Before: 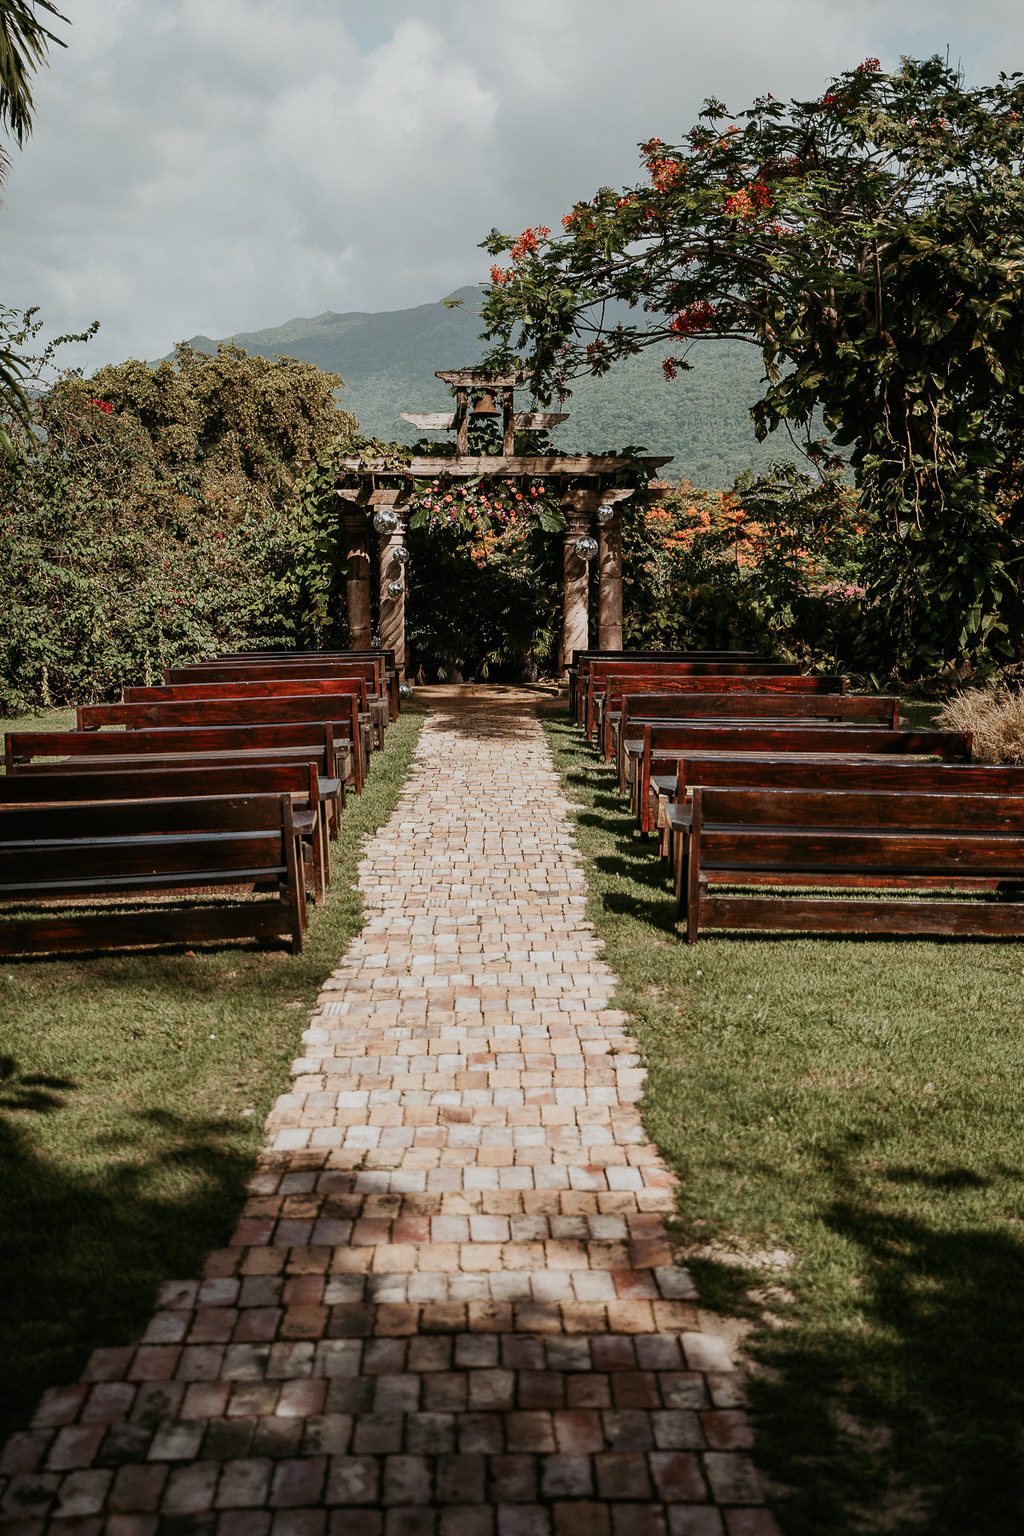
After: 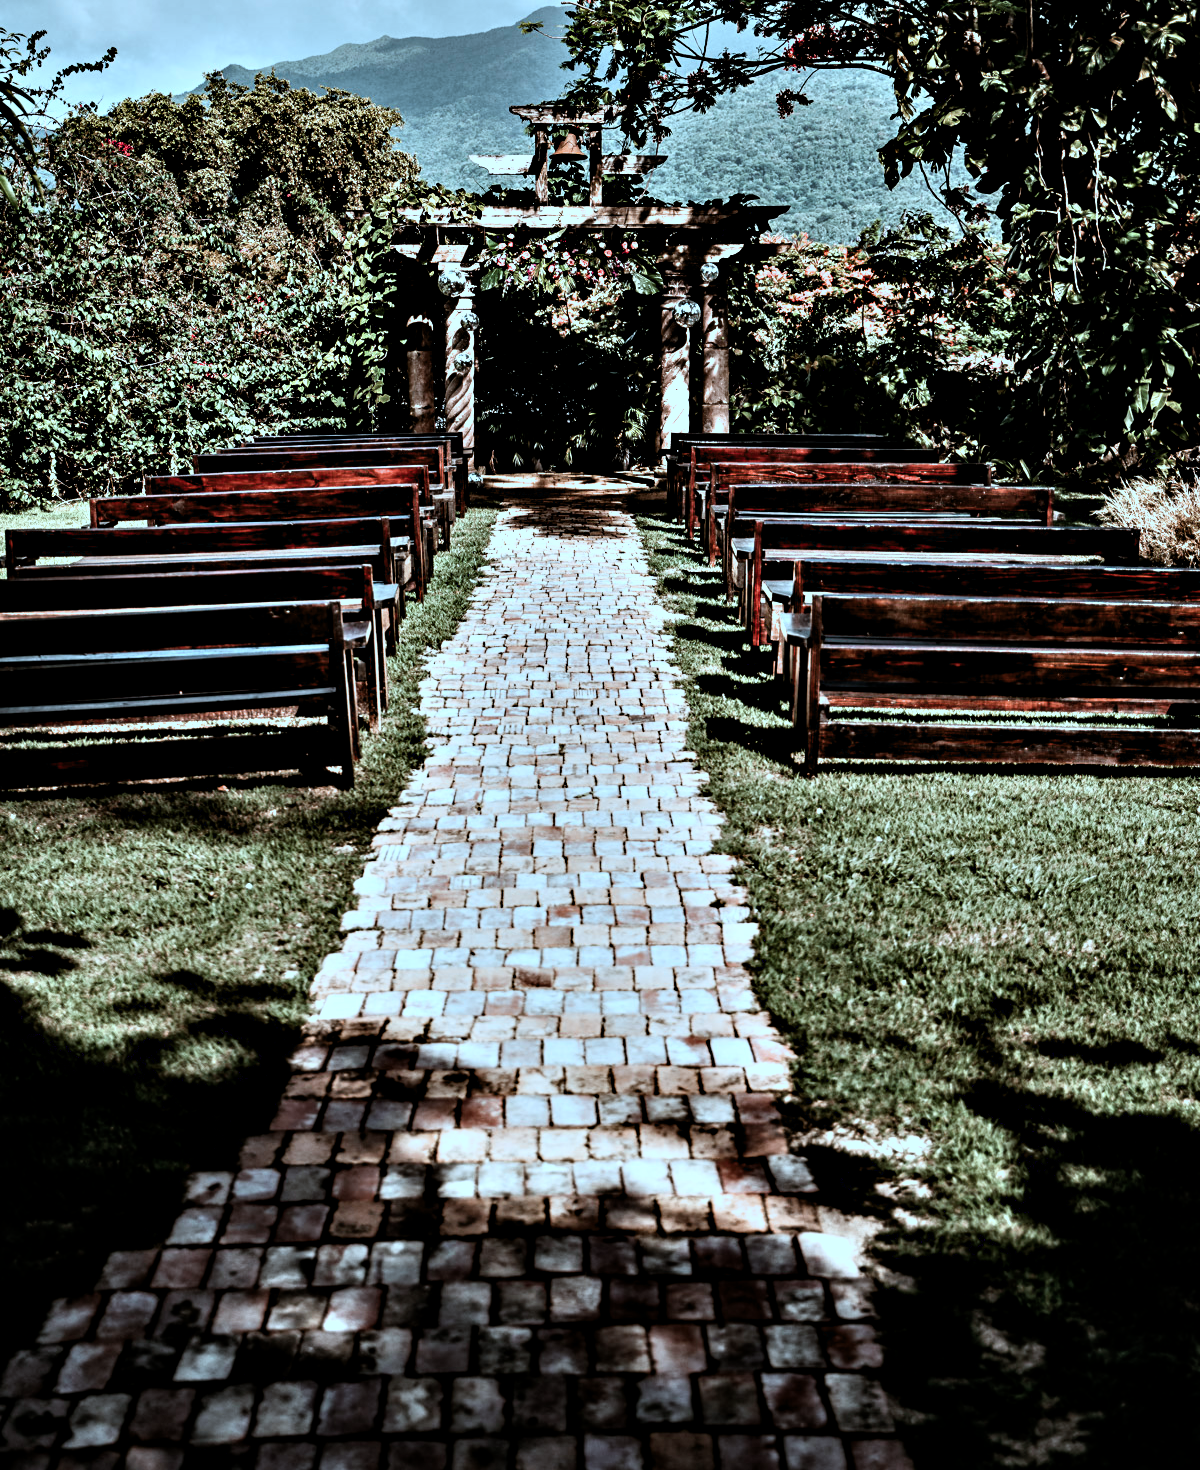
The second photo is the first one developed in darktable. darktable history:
filmic rgb: middle gray luminance 21.64%, black relative exposure -14.09 EV, white relative exposure 2.97 EV, threshold 3.05 EV, structure ↔ texture 100%, target black luminance 0%, hardness 8.76, latitude 60.35%, contrast 1.213, highlights saturation mix 5.23%, shadows ↔ highlights balance 40.98%, color science v6 (2022), enable highlight reconstruction true
crop and rotate: top 18.323%
color correction: highlights a* -9.85, highlights b* -21.05
contrast equalizer: octaves 7, y [[0.48, 0.654, 0.731, 0.706, 0.772, 0.382], [0.55 ×6], [0 ×6], [0 ×6], [0 ×6]]
